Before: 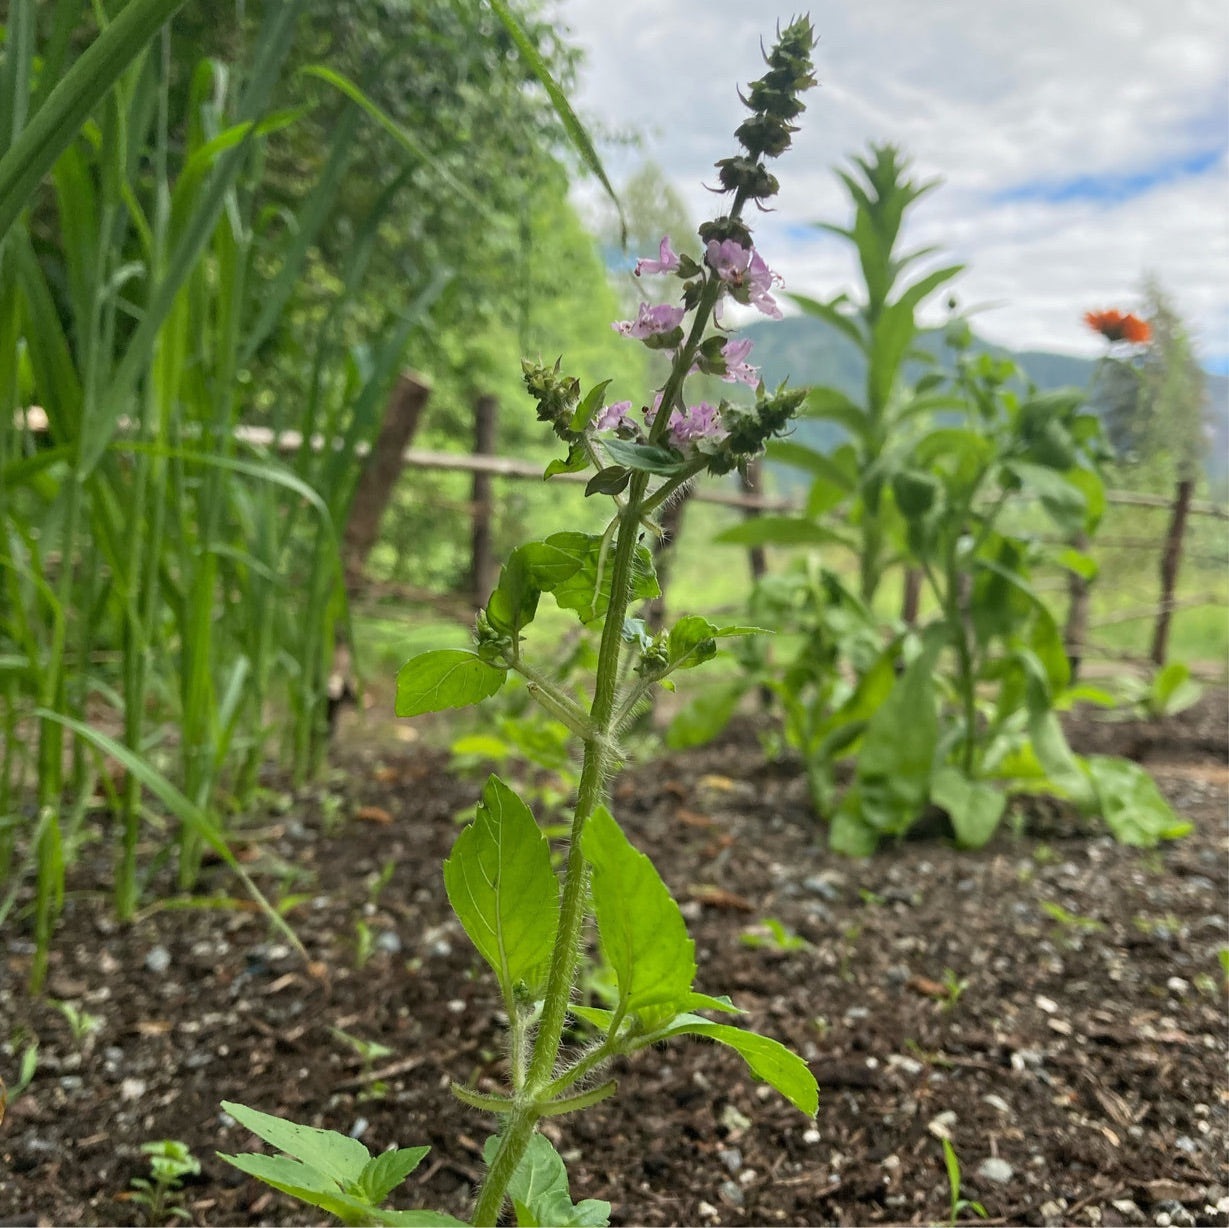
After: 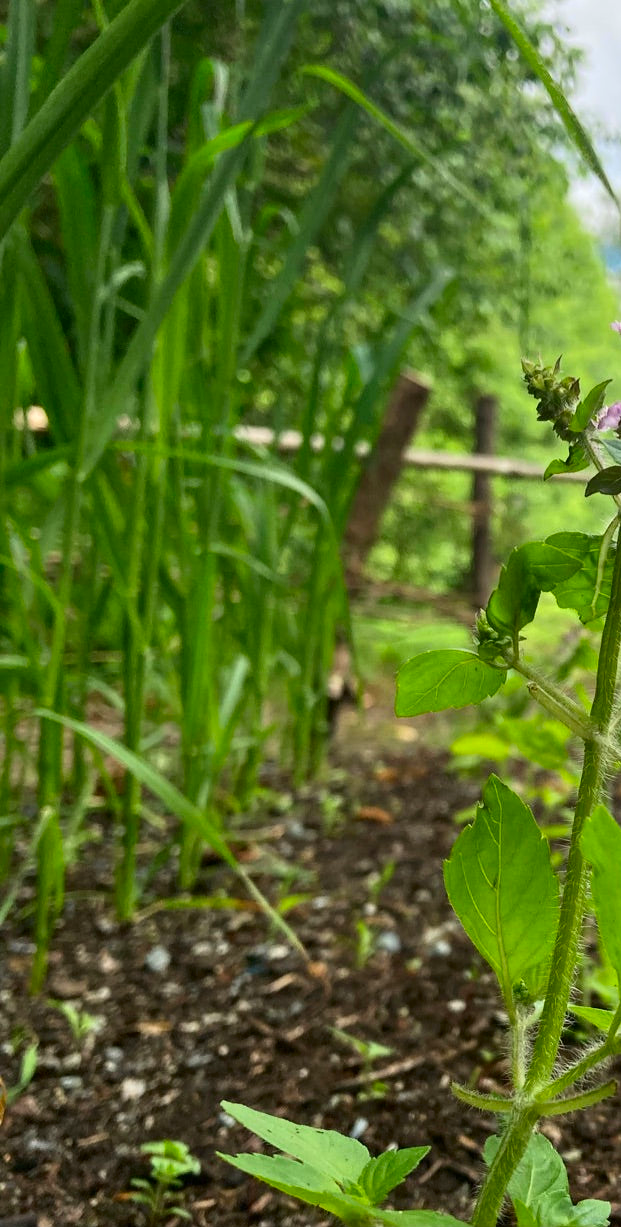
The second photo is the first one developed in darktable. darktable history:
crop and rotate: left 0.063%, top 0%, right 49.378%
contrast brightness saturation: contrast 0.159, saturation 0.313
